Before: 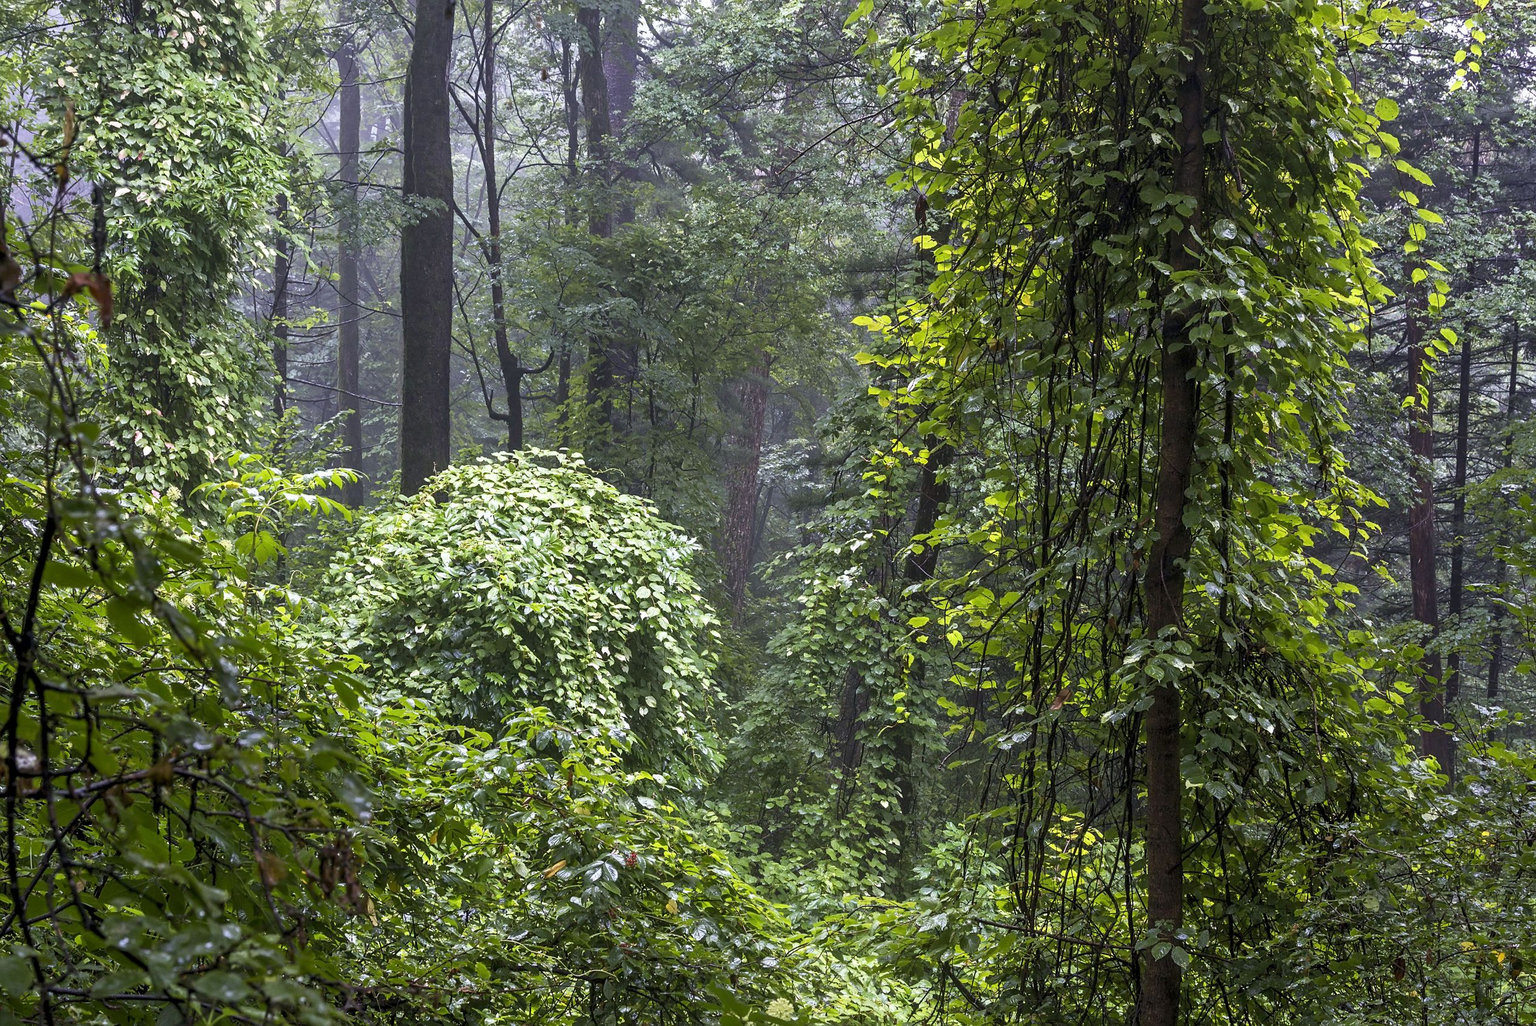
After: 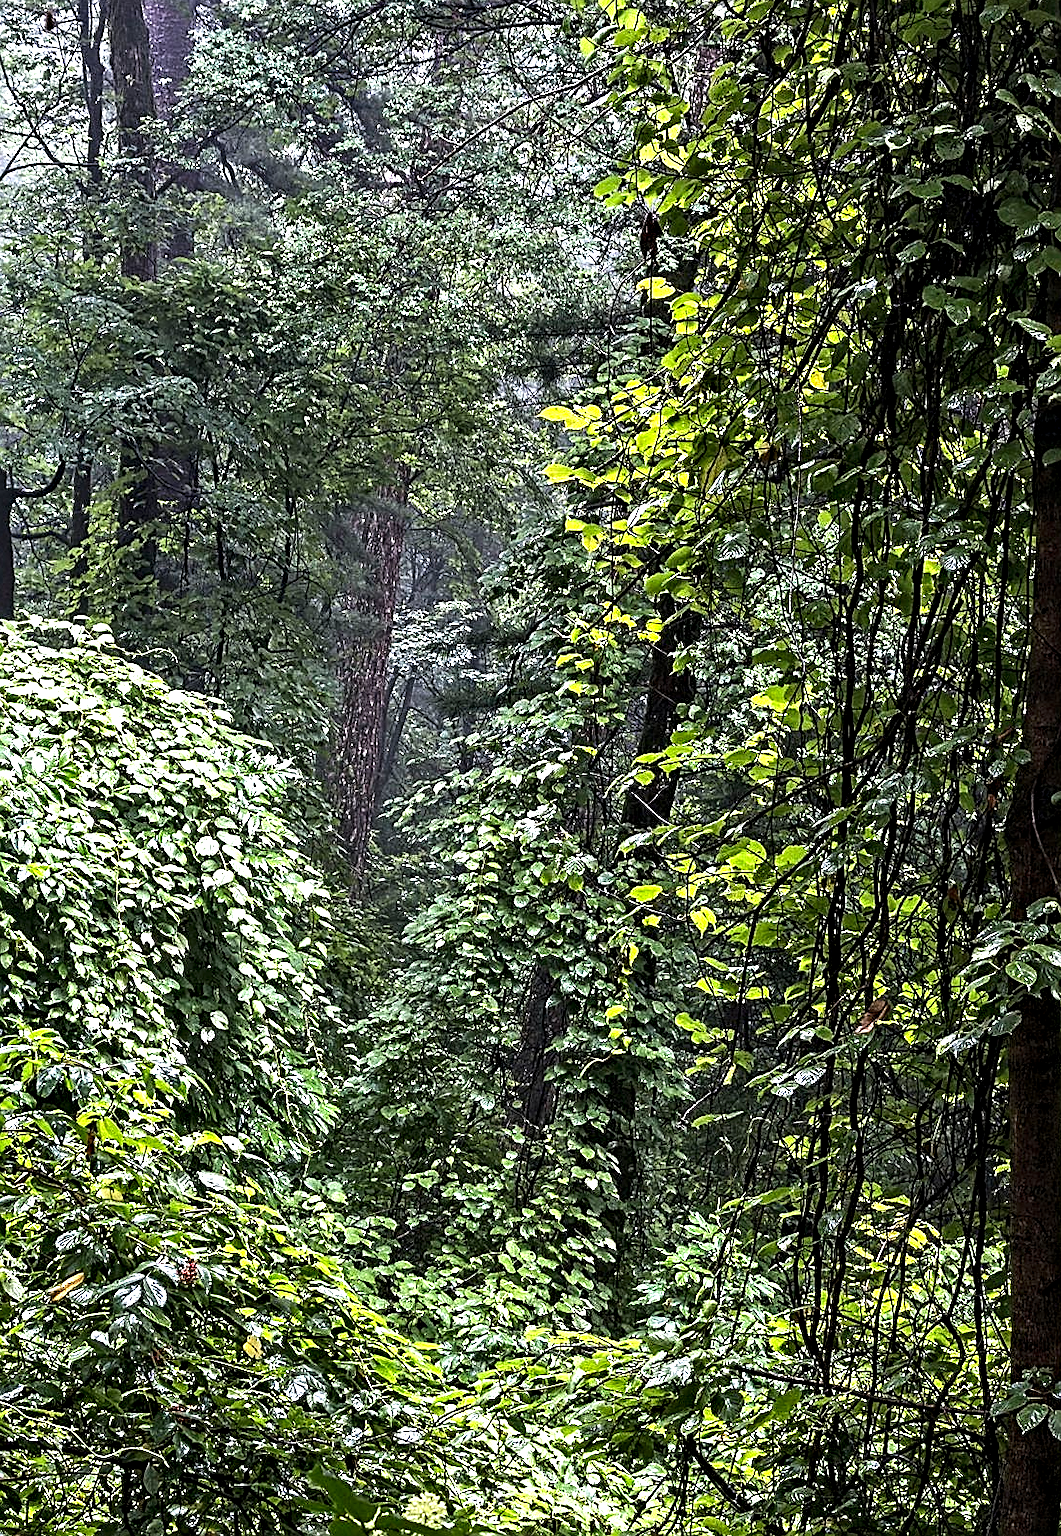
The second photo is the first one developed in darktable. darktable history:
crop: left 33.452%, top 6.025%, right 23.155%
tone equalizer: -8 EV -0.75 EV, -7 EV -0.7 EV, -6 EV -0.6 EV, -5 EV -0.4 EV, -3 EV 0.4 EV, -2 EV 0.6 EV, -1 EV 0.7 EV, +0 EV 0.75 EV, edges refinement/feathering 500, mask exposure compensation -1.57 EV, preserve details no
sharpen: on, module defaults
contrast equalizer: octaves 7, y [[0.506, 0.531, 0.562, 0.606, 0.638, 0.669], [0.5 ×6], [0.5 ×6], [0 ×6], [0 ×6]]
